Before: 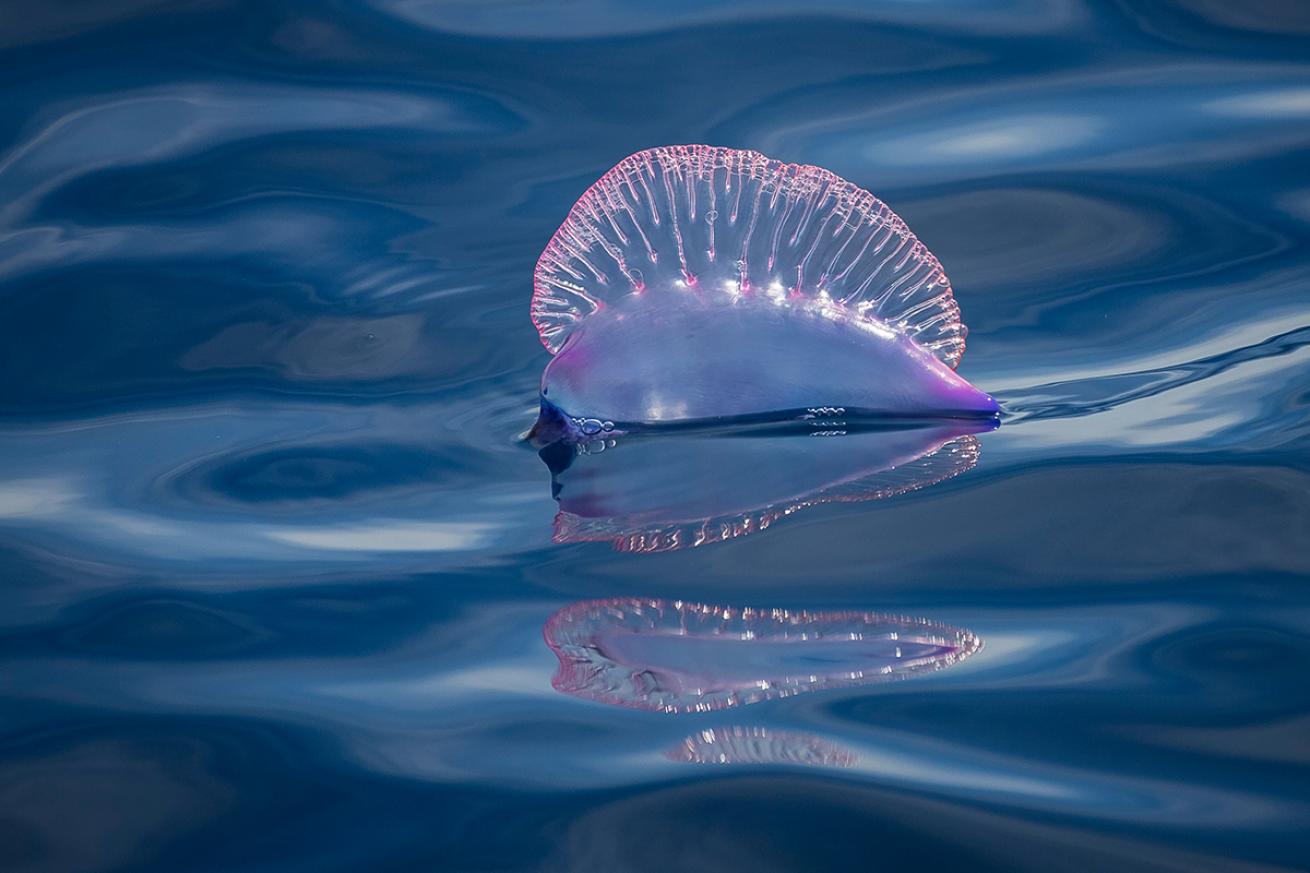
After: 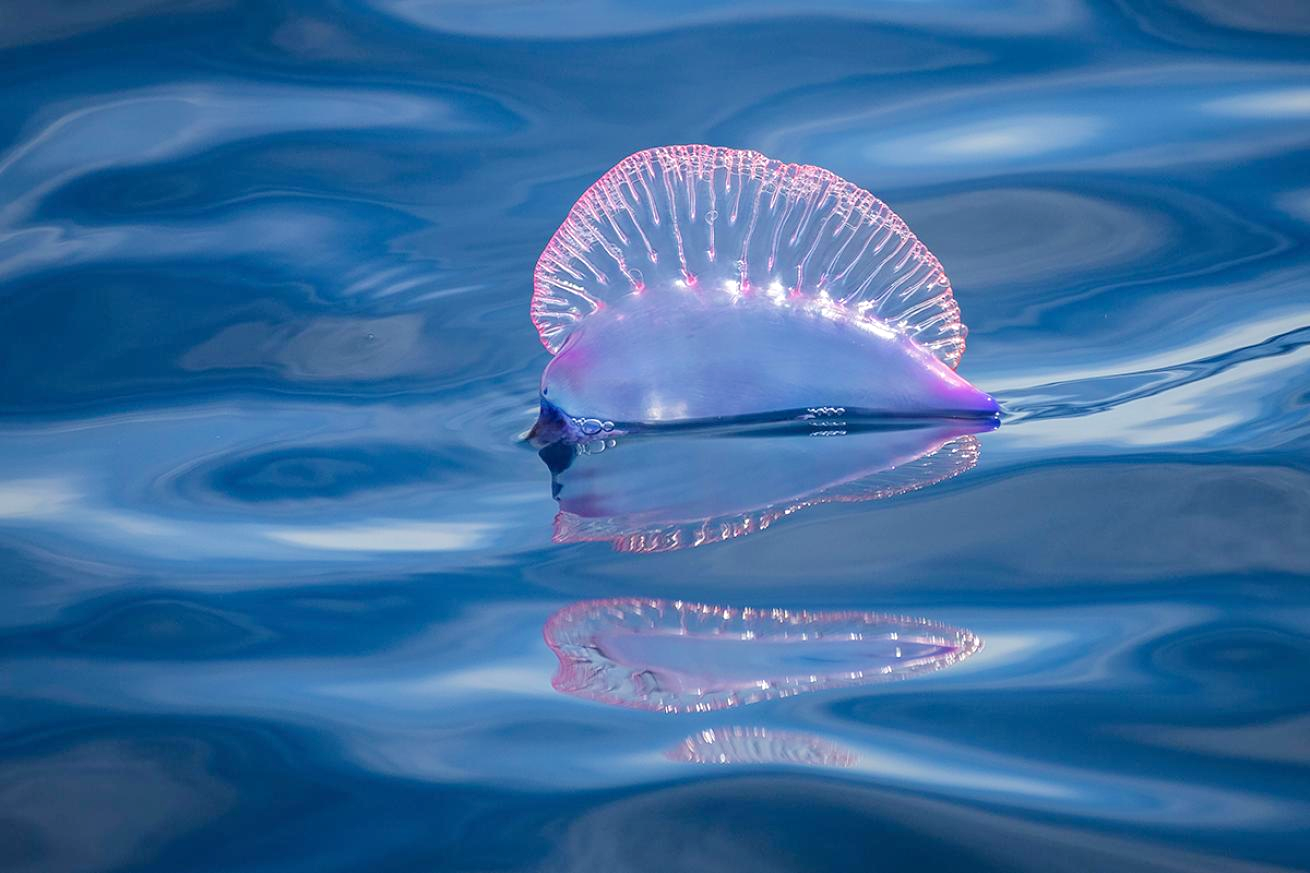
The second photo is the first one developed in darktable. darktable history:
tone equalizer: -8 EV 0.997 EV, -7 EV 1 EV, -6 EV 0.994 EV, -5 EV 1.02 EV, -4 EV 1.03 EV, -3 EV 0.717 EV, -2 EV 0.498 EV, -1 EV 0.237 EV, edges refinement/feathering 500, mask exposure compensation -1.57 EV, preserve details no
